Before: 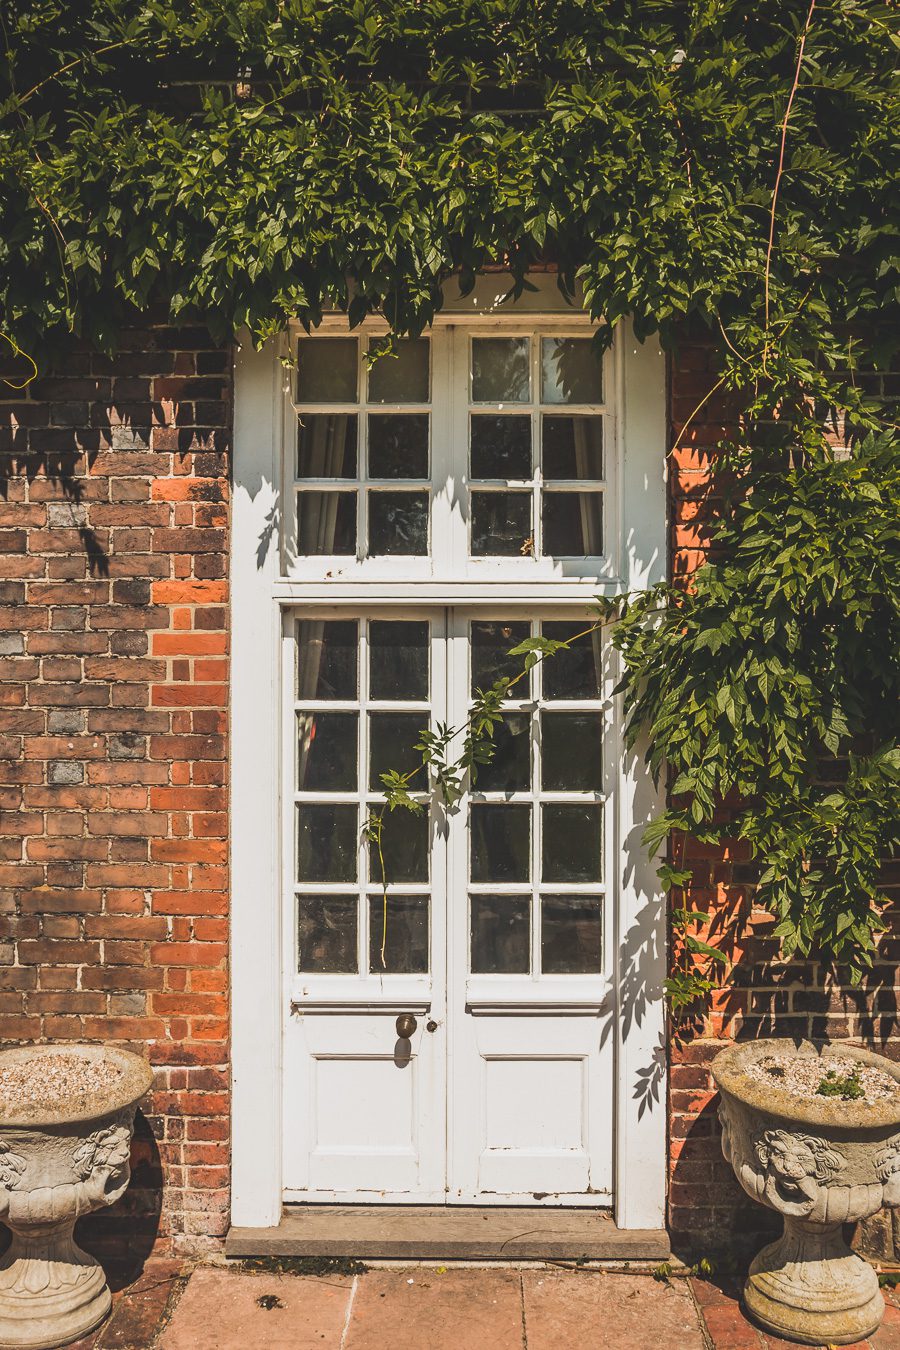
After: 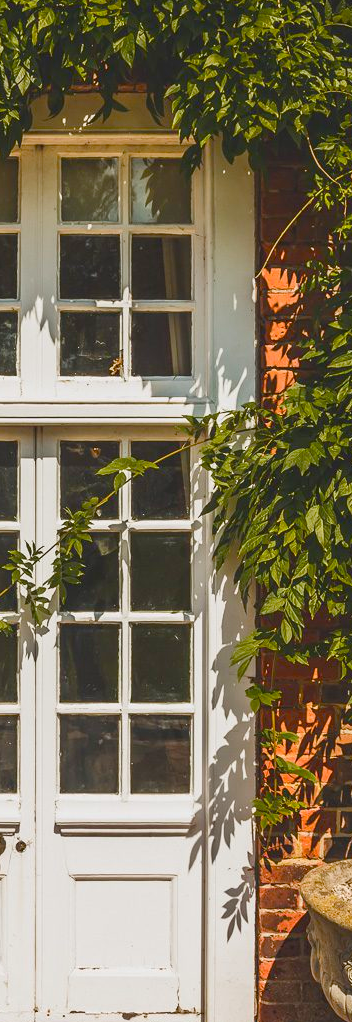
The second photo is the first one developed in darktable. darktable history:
crop: left 45.721%, top 13.393%, right 14.118%, bottom 10.01%
color balance rgb: perceptual saturation grading › global saturation 35%, perceptual saturation grading › highlights -30%, perceptual saturation grading › shadows 35%, perceptual brilliance grading › global brilliance 3%, perceptual brilliance grading › highlights -3%, perceptual brilliance grading › shadows 3%
